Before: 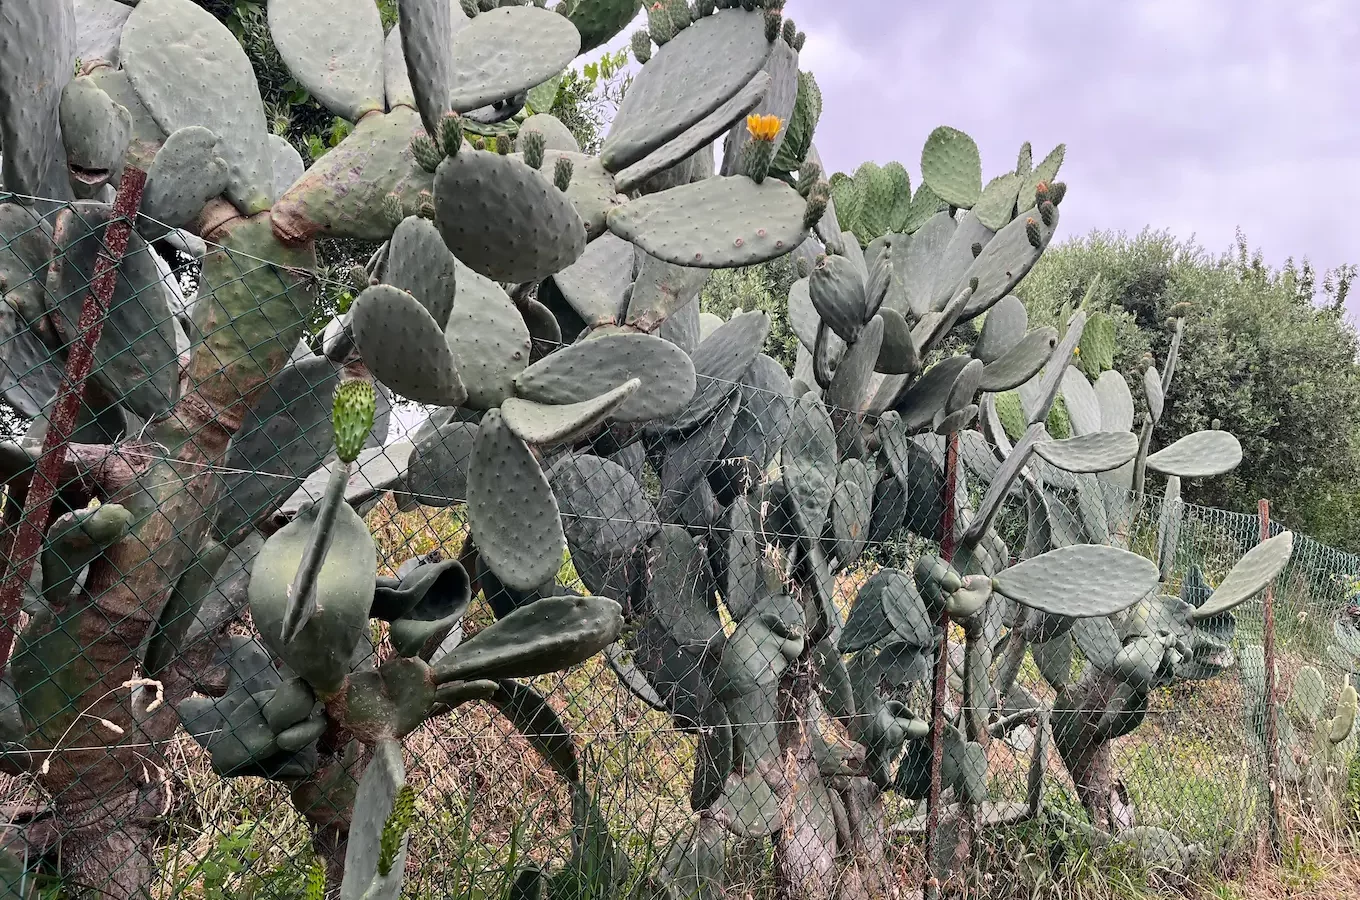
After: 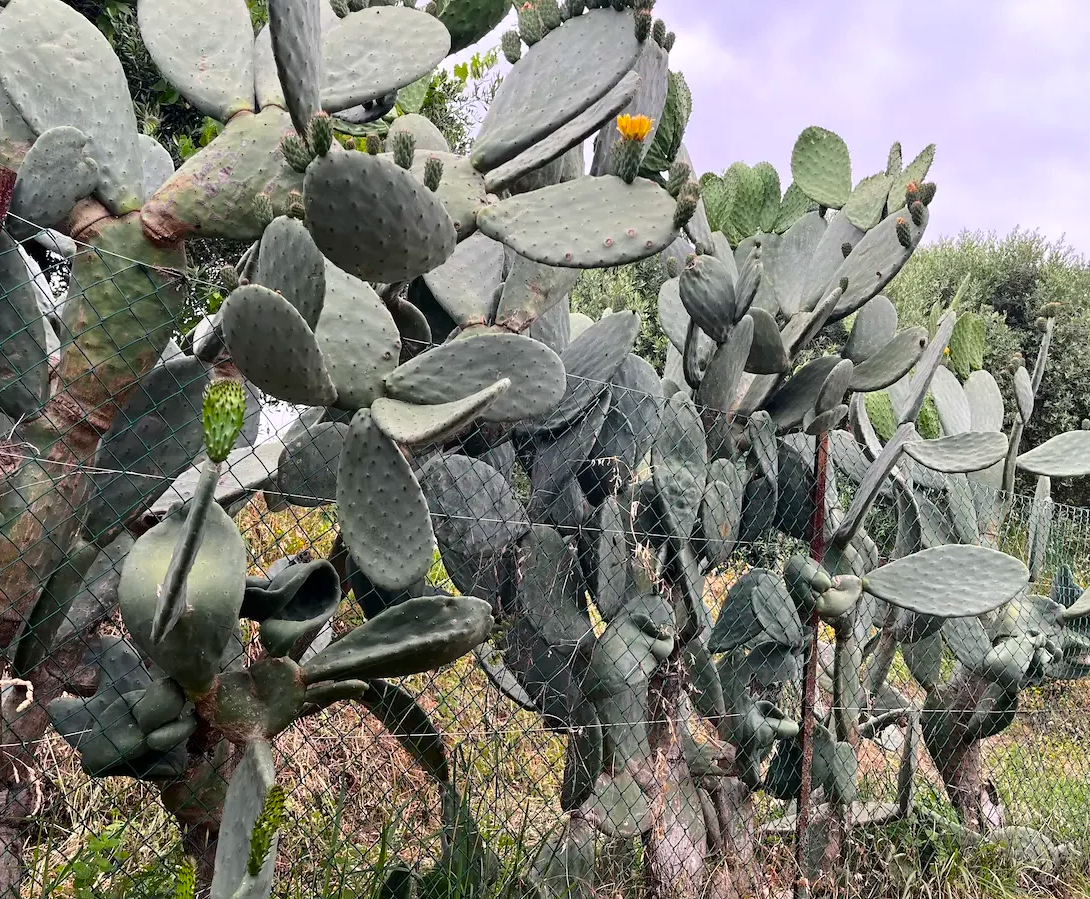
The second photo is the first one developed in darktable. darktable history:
crop and rotate: left 9.619%, right 10.186%
color balance rgb: linear chroma grading › global chroma 9.927%, perceptual saturation grading › global saturation 9.668%, global vibrance 5.076%, contrast 3.279%
shadows and highlights: shadows -28.67, highlights 30.39
